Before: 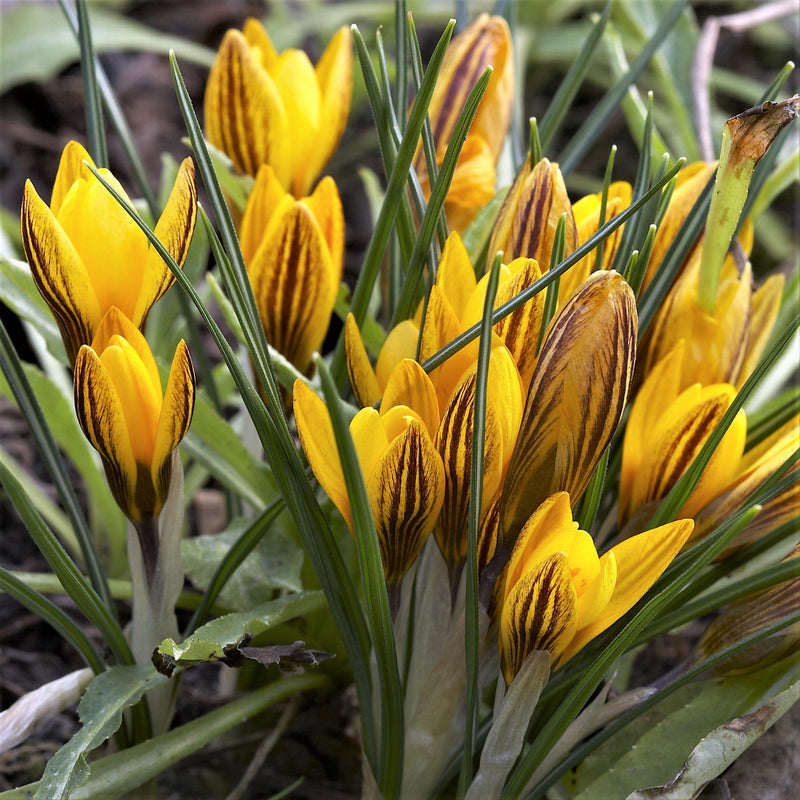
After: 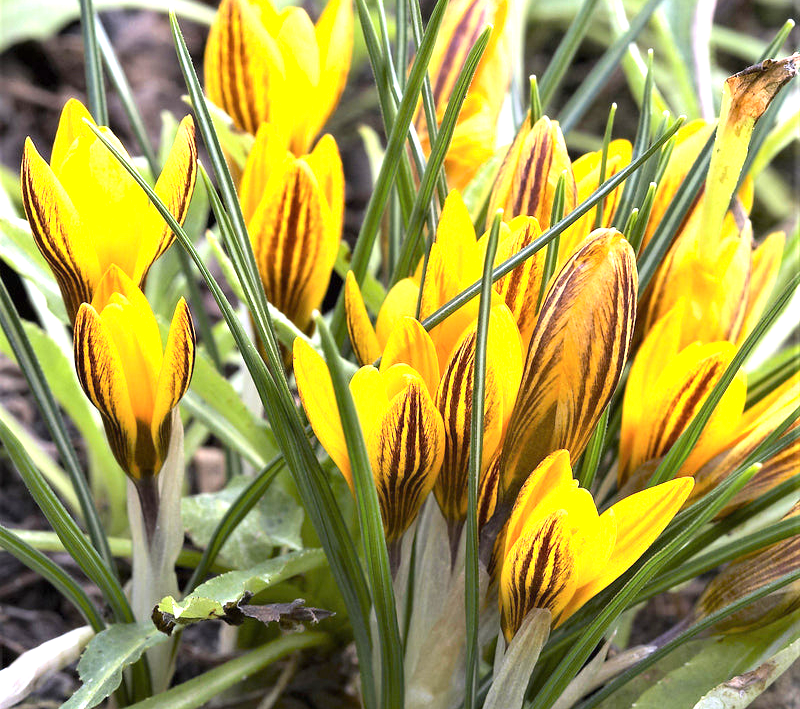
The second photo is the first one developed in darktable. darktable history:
contrast brightness saturation: contrast 0.105, brightness 0.025, saturation 0.023
exposure: black level correction 0, exposure 1.2 EV, compensate highlight preservation false
crop and rotate: top 5.475%, bottom 5.843%
